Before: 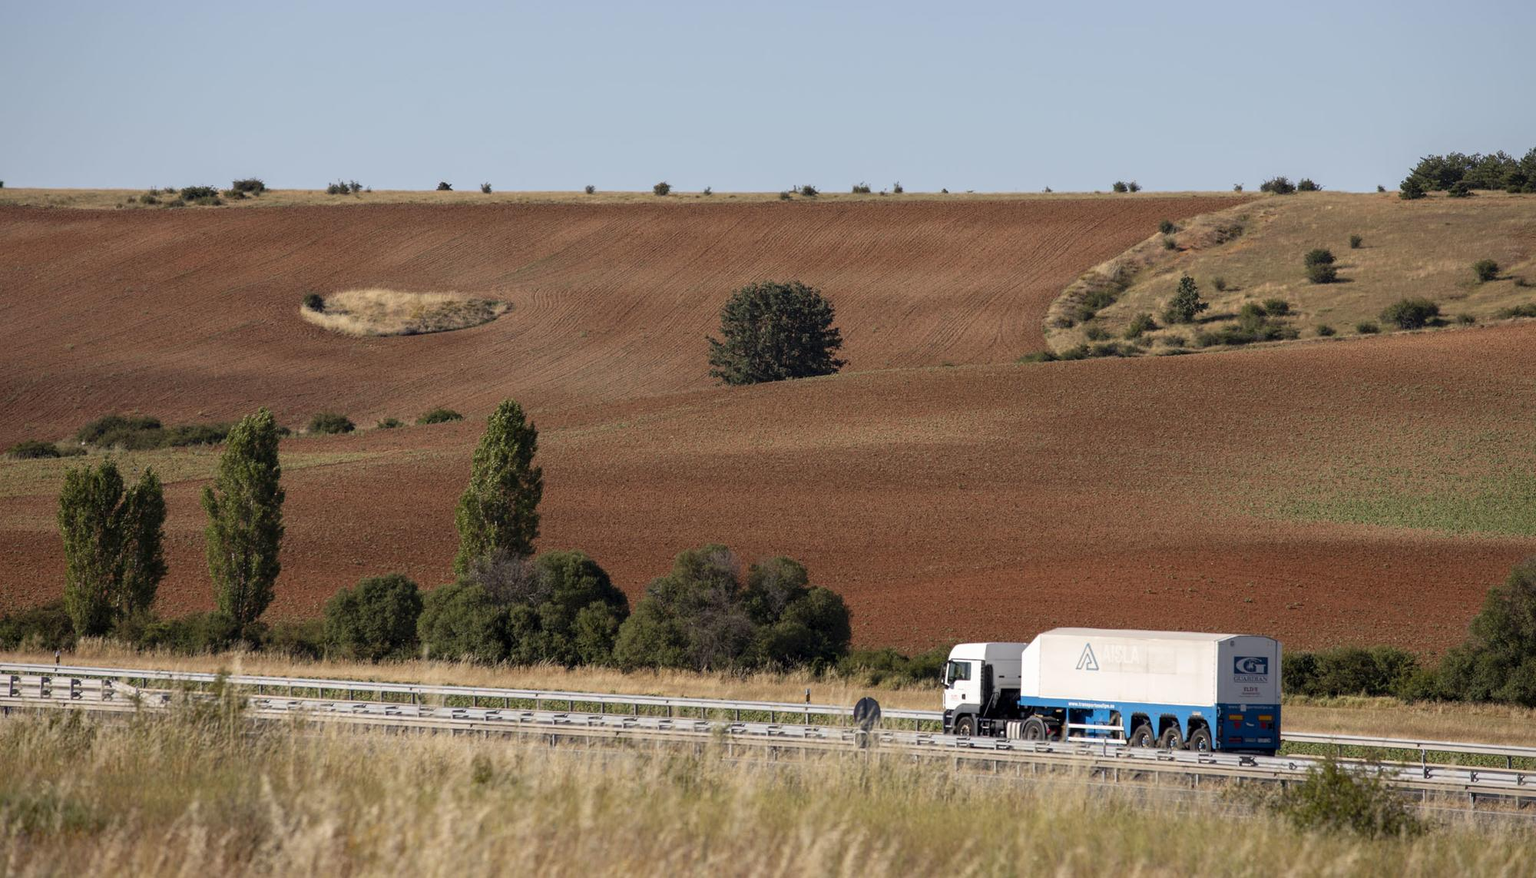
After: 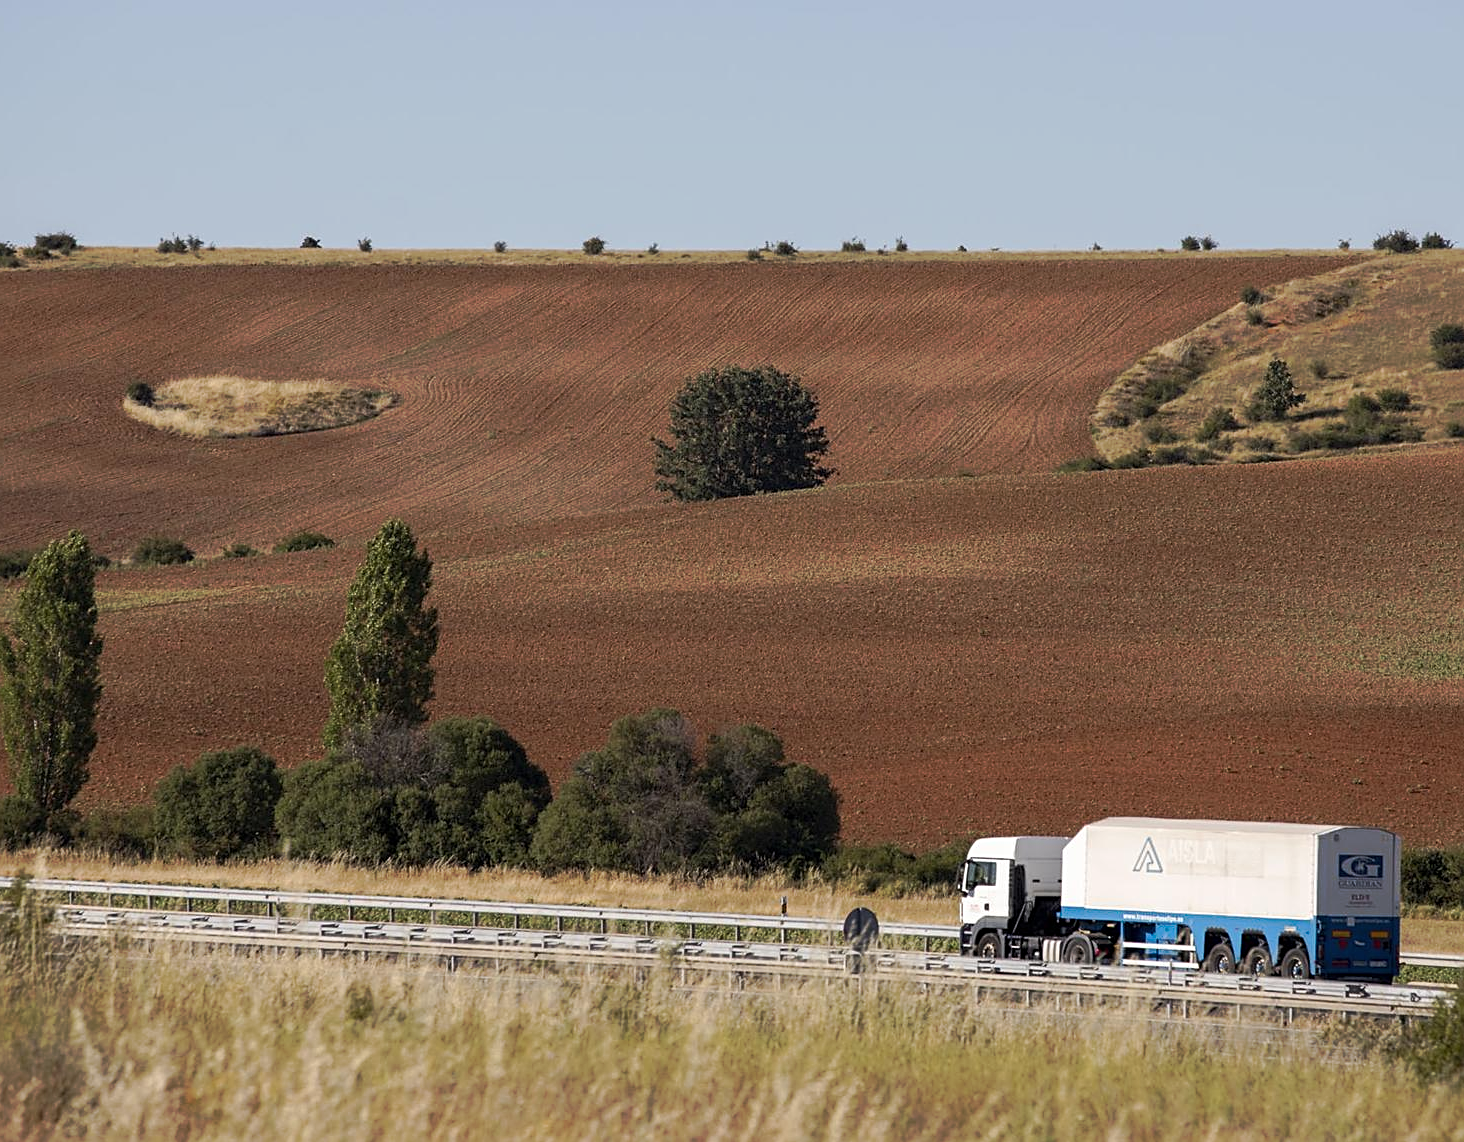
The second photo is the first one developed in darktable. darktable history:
tone curve: curves: ch0 [(0, 0) (0.003, 0.003) (0.011, 0.011) (0.025, 0.024) (0.044, 0.042) (0.069, 0.066) (0.1, 0.095) (0.136, 0.129) (0.177, 0.169) (0.224, 0.214) (0.277, 0.264) (0.335, 0.319) (0.399, 0.38) (0.468, 0.446) (0.543, 0.558) (0.623, 0.636) (0.709, 0.719) (0.801, 0.807) (0.898, 0.901) (1, 1)], preserve colors none
crop: left 13.443%, right 13.31%
sharpen: on, module defaults
